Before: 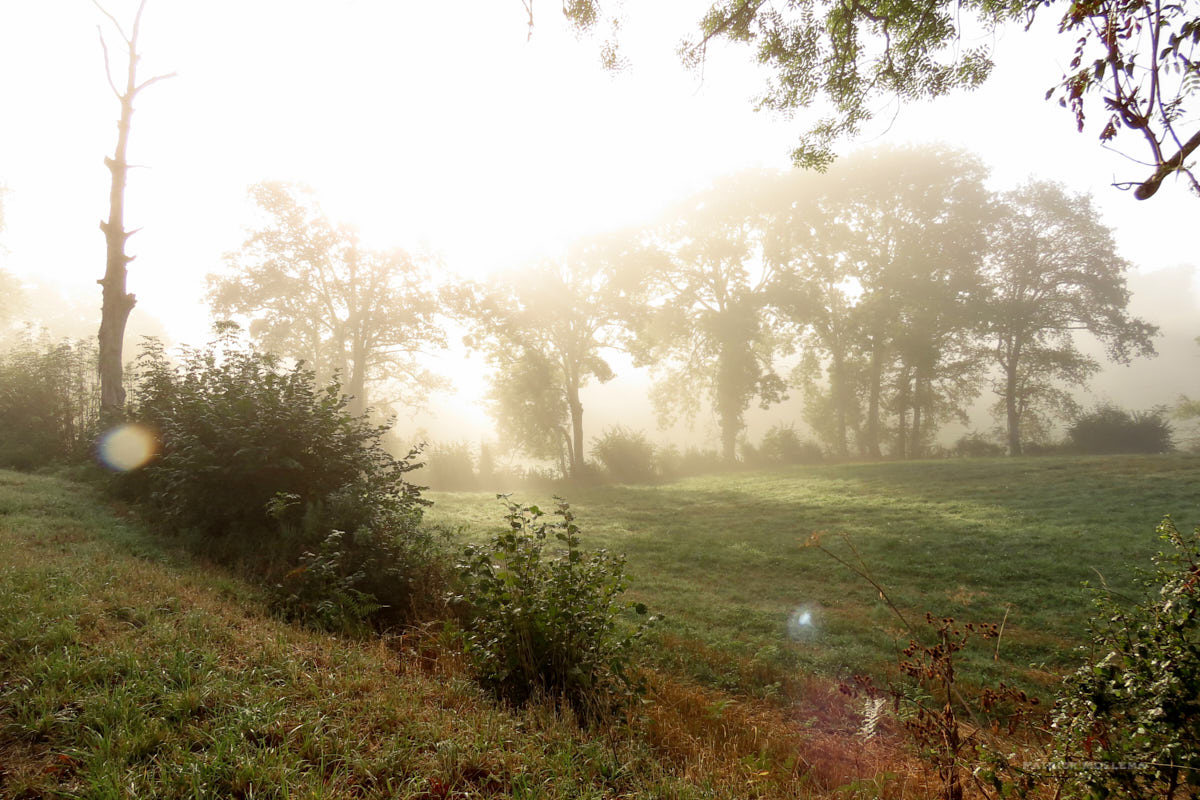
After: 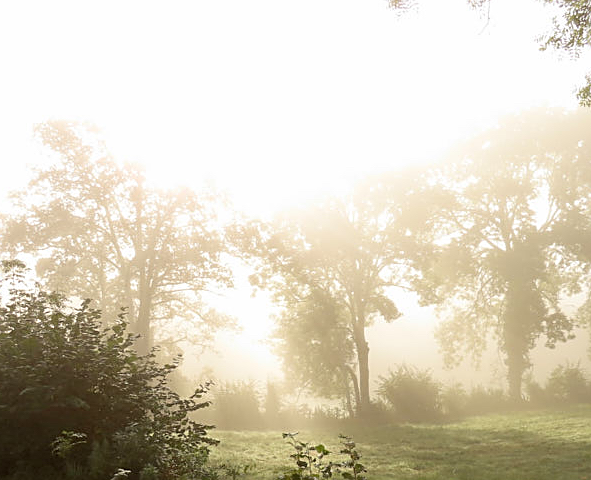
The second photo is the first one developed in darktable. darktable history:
sharpen: on, module defaults
crop: left 17.835%, top 7.675%, right 32.881%, bottom 32.213%
